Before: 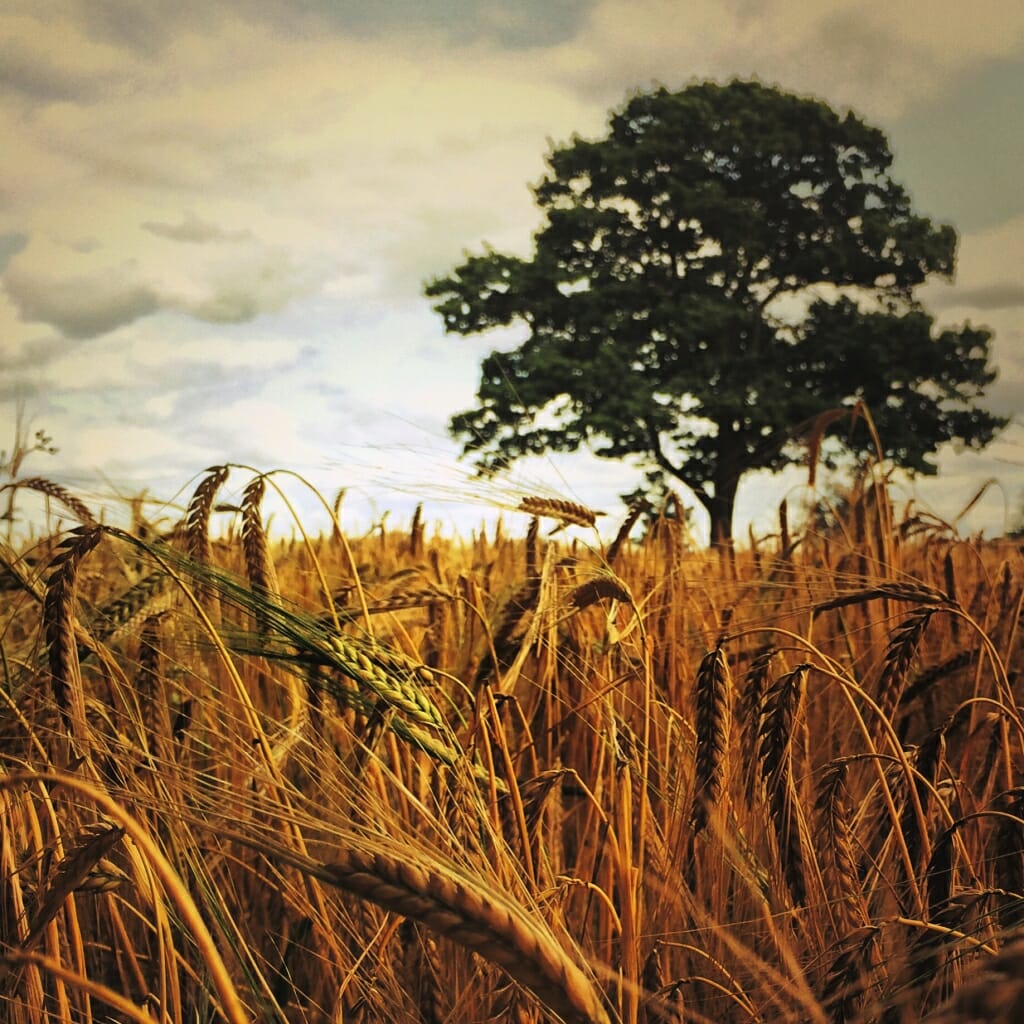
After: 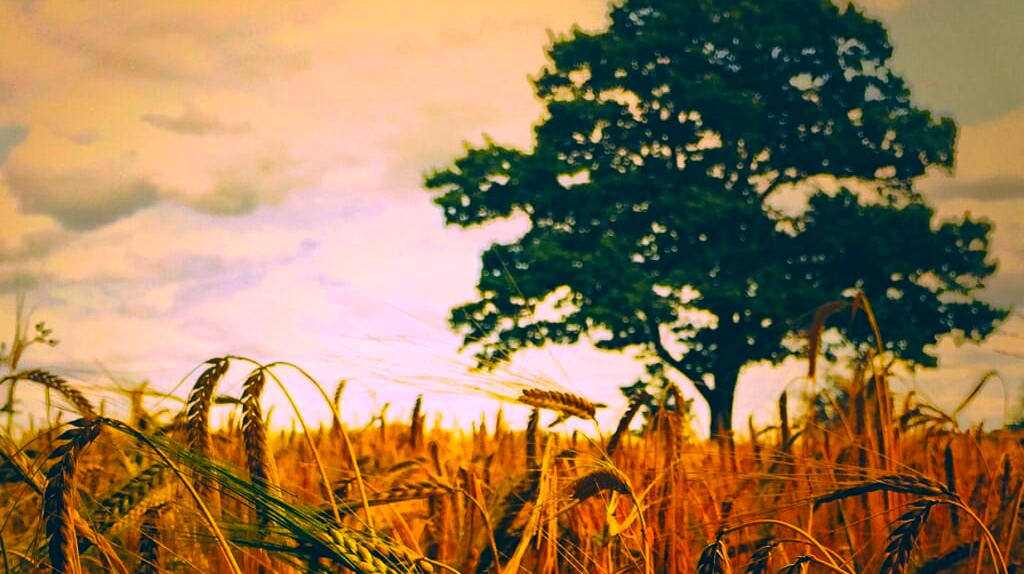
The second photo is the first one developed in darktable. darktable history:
color correction: highlights a* 17.03, highlights b* 0.205, shadows a* -15.38, shadows b* -14.56, saturation 1.5
color balance rgb: perceptual saturation grading › global saturation 25%, global vibrance 20%
crop and rotate: top 10.605%, bottom 33.274%
